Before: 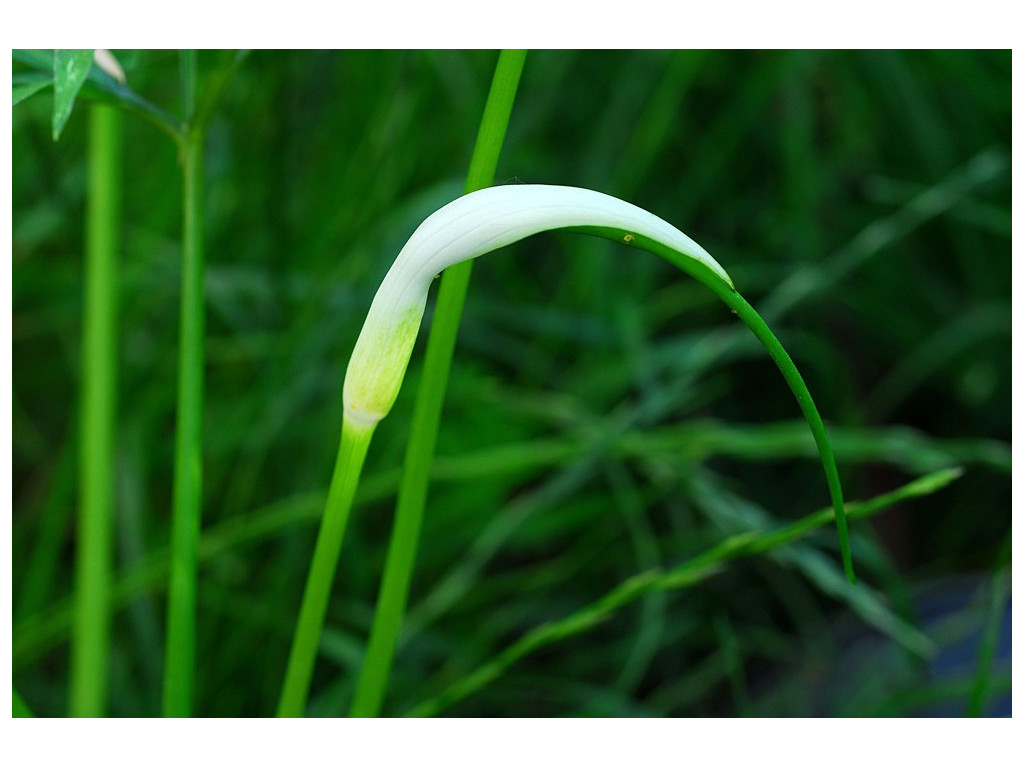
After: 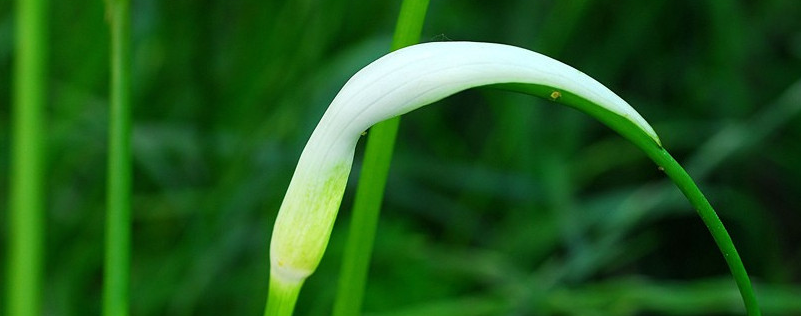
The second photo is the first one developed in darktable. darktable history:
tone equalizer: on, module defaults
crop: left 7.216%, top 18.657%, right 14.514%, bottom 40.189%
